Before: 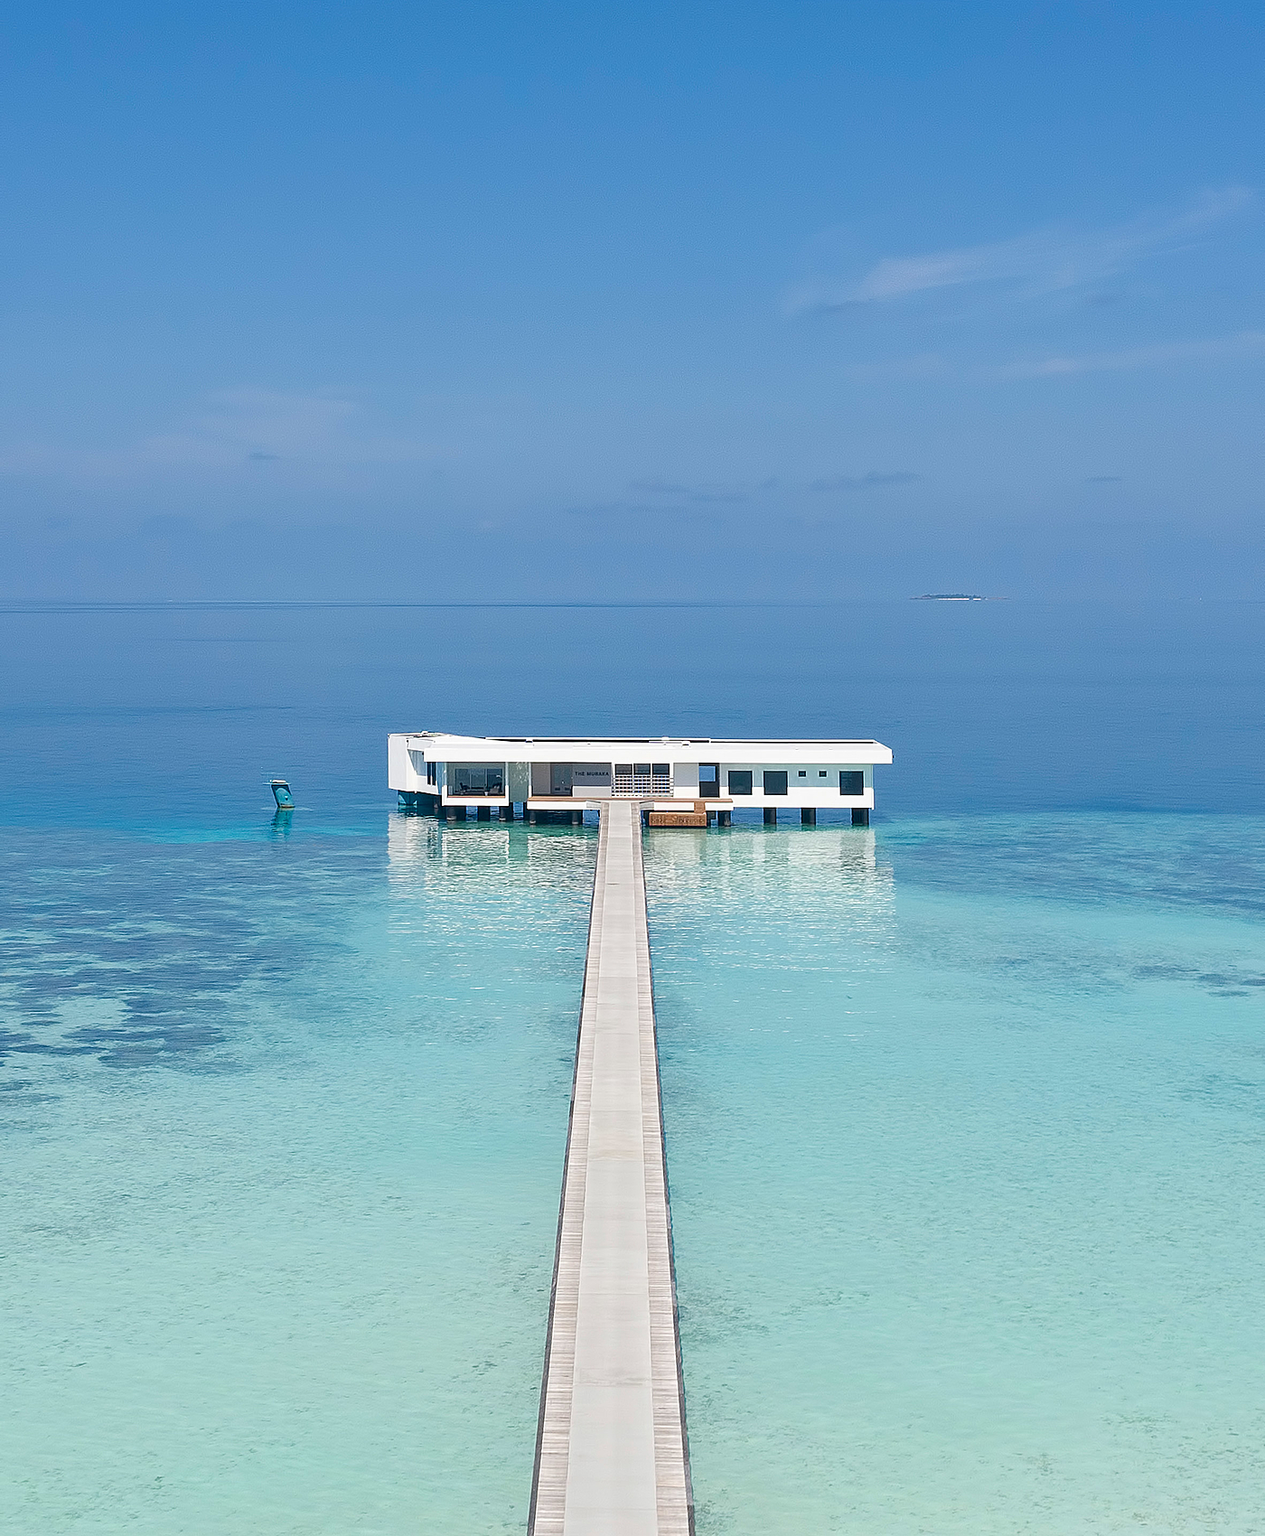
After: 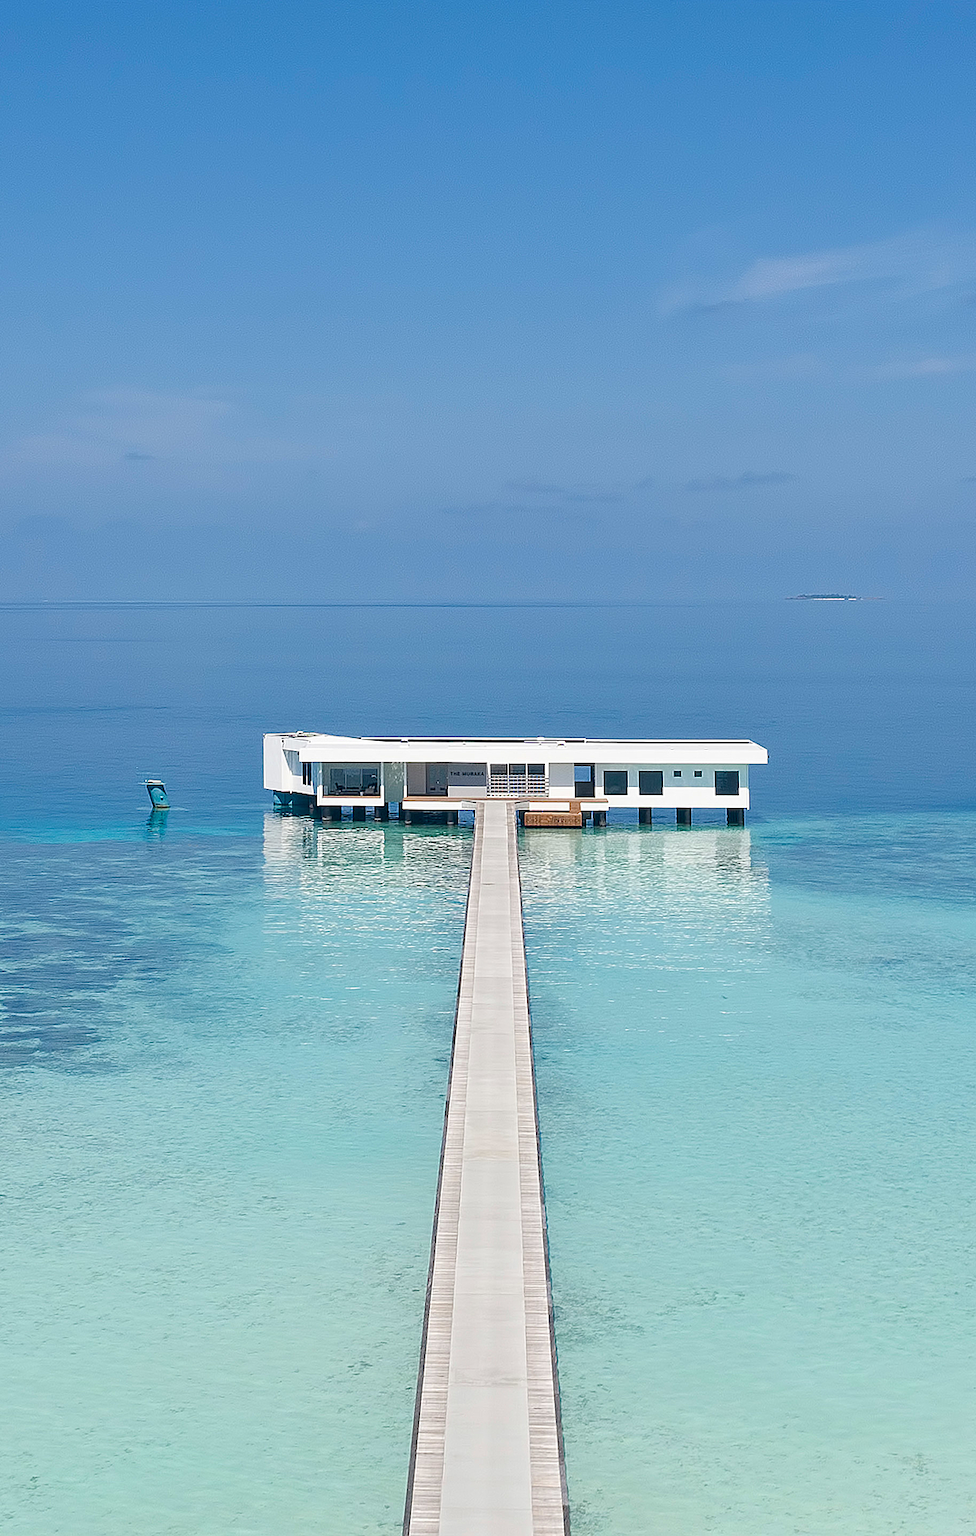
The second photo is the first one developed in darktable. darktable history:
crop: left 9.878%, right 12.853%
